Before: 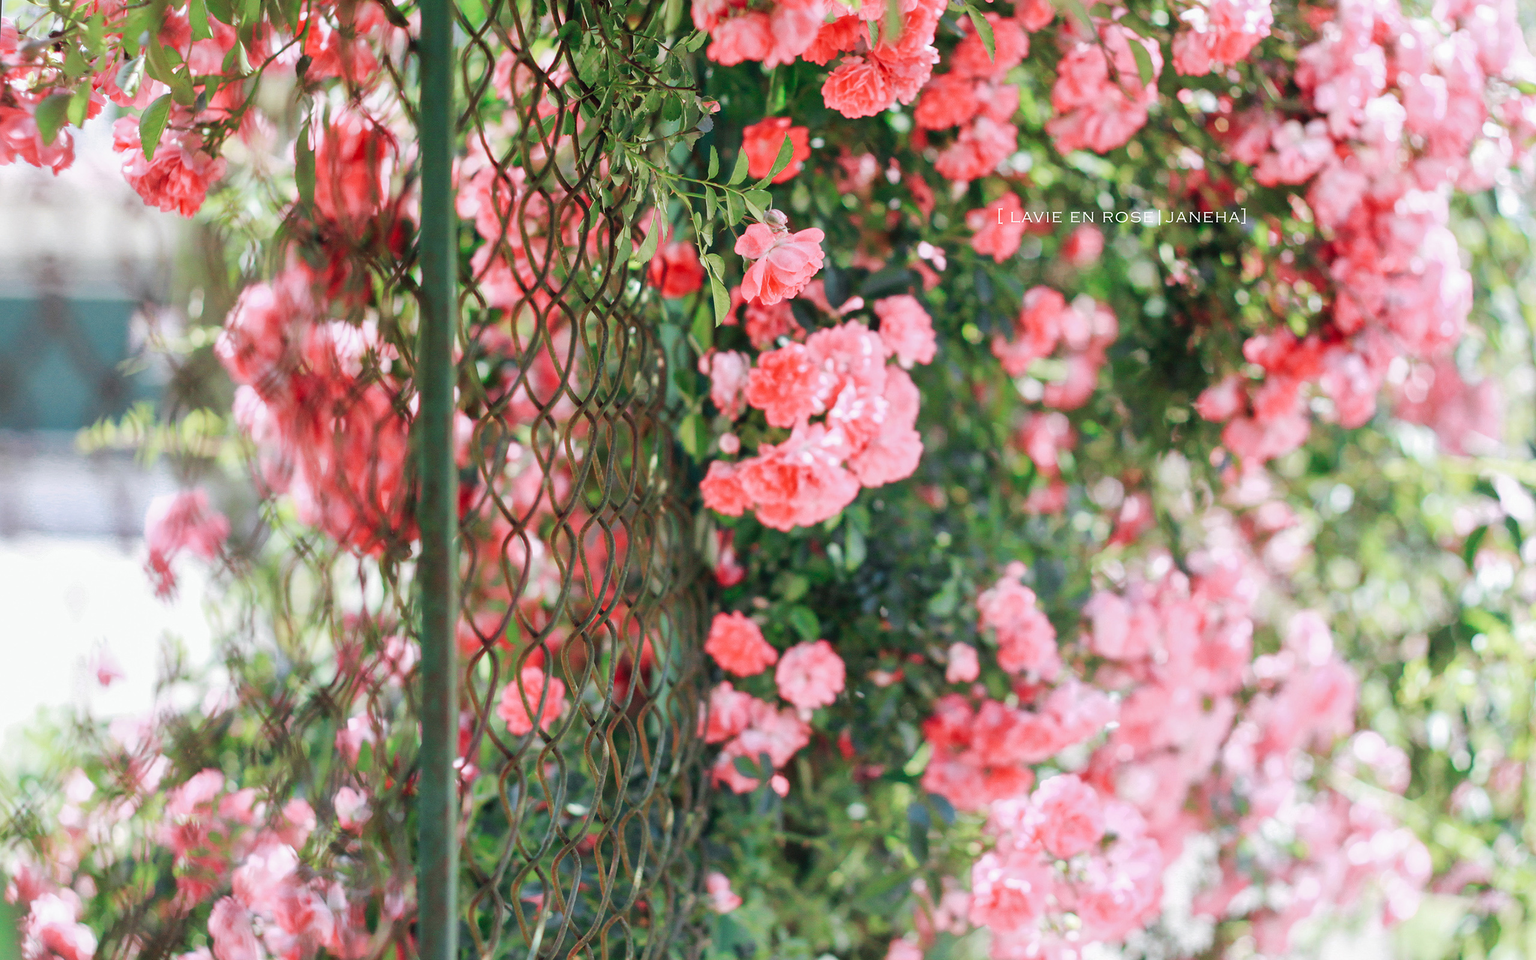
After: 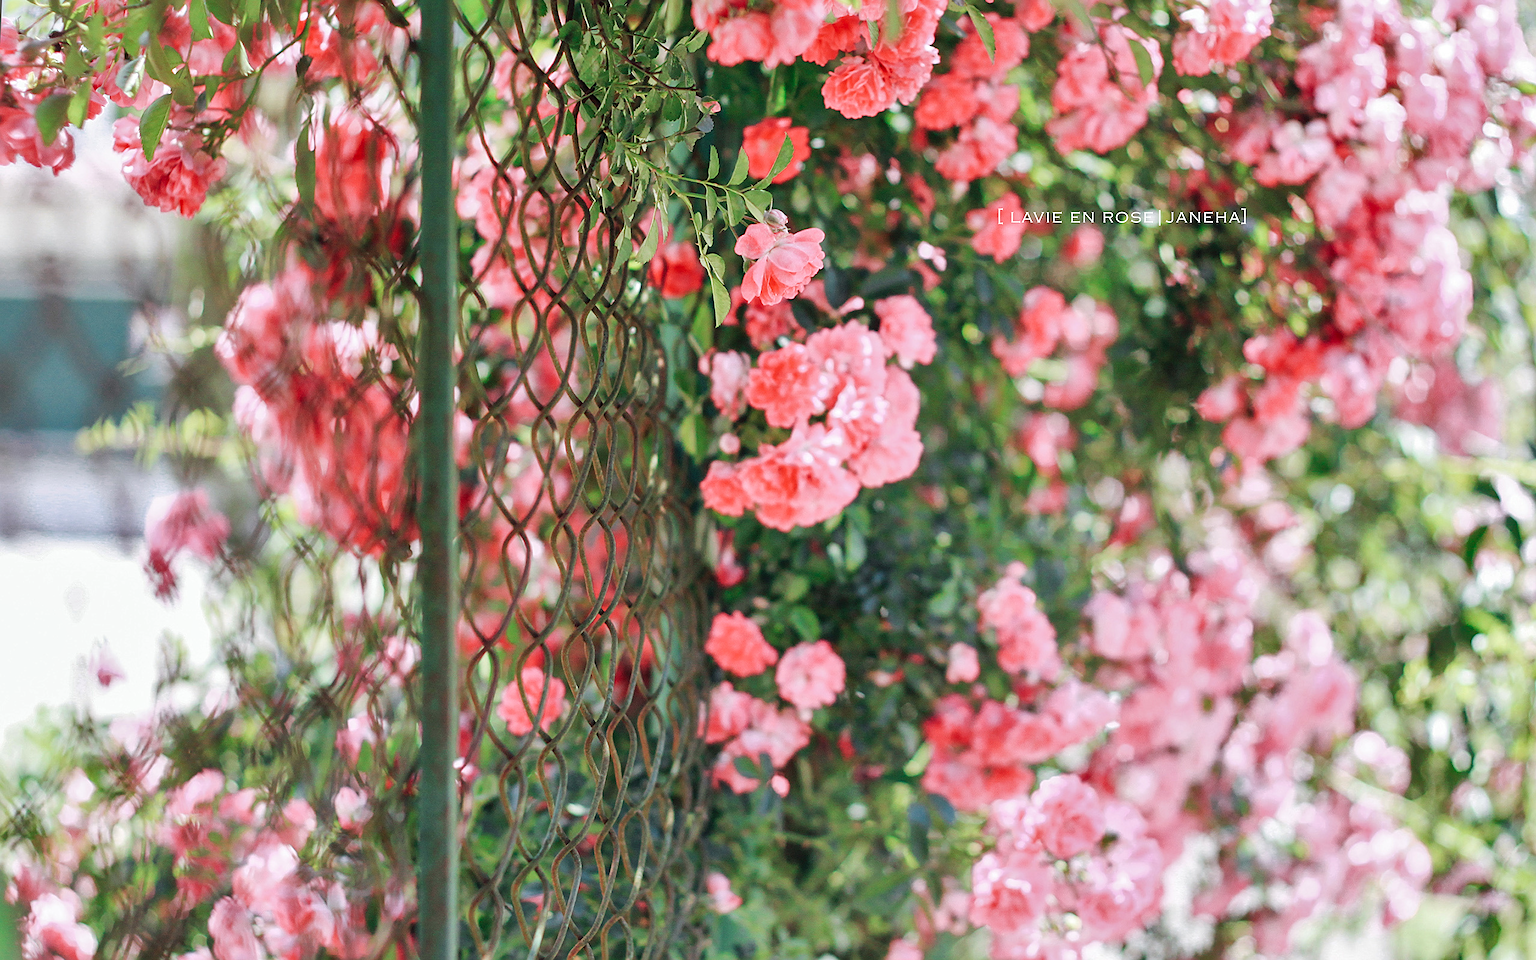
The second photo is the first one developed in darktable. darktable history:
shadows and highlights: white point adjustment 0.953, soften with gaussian
sharpen: on, module defaults
